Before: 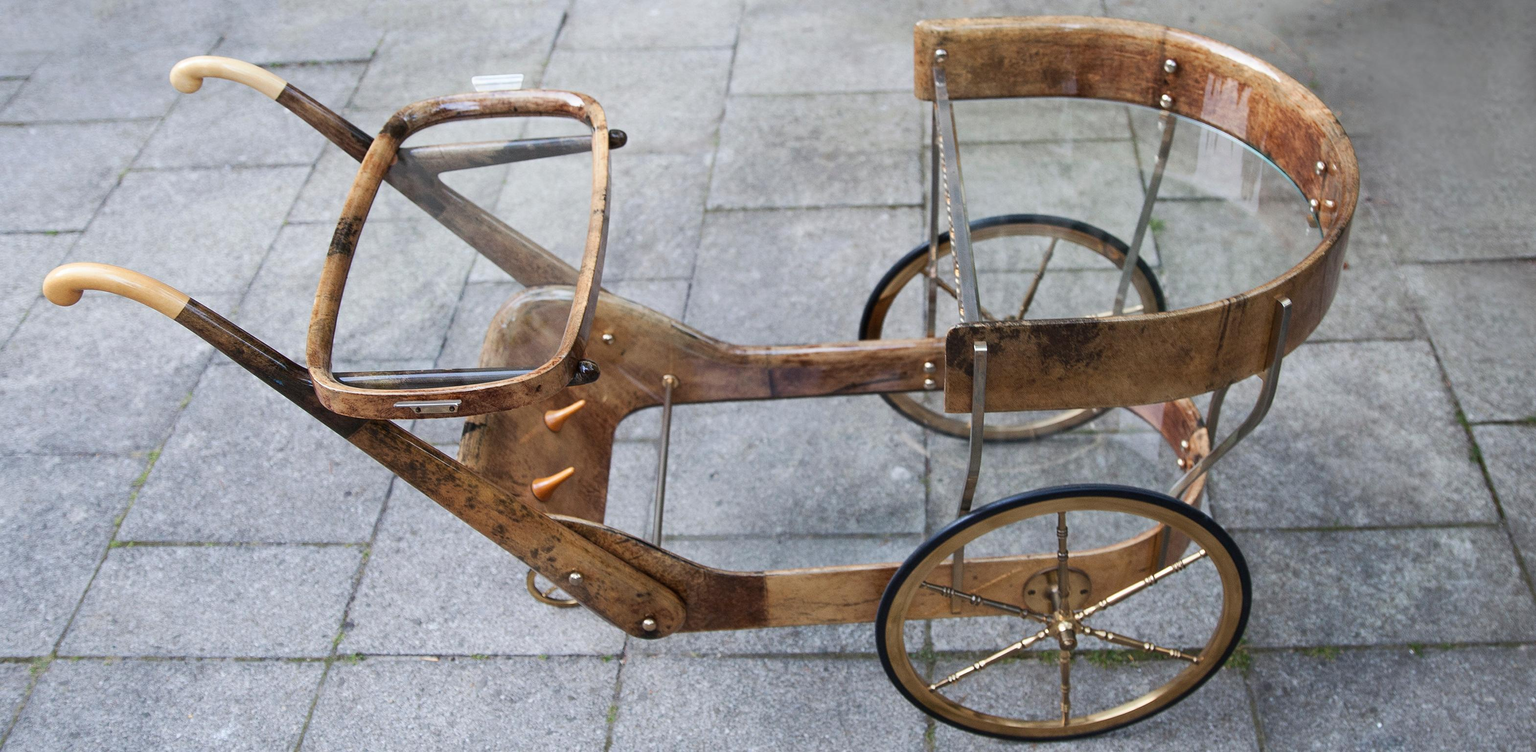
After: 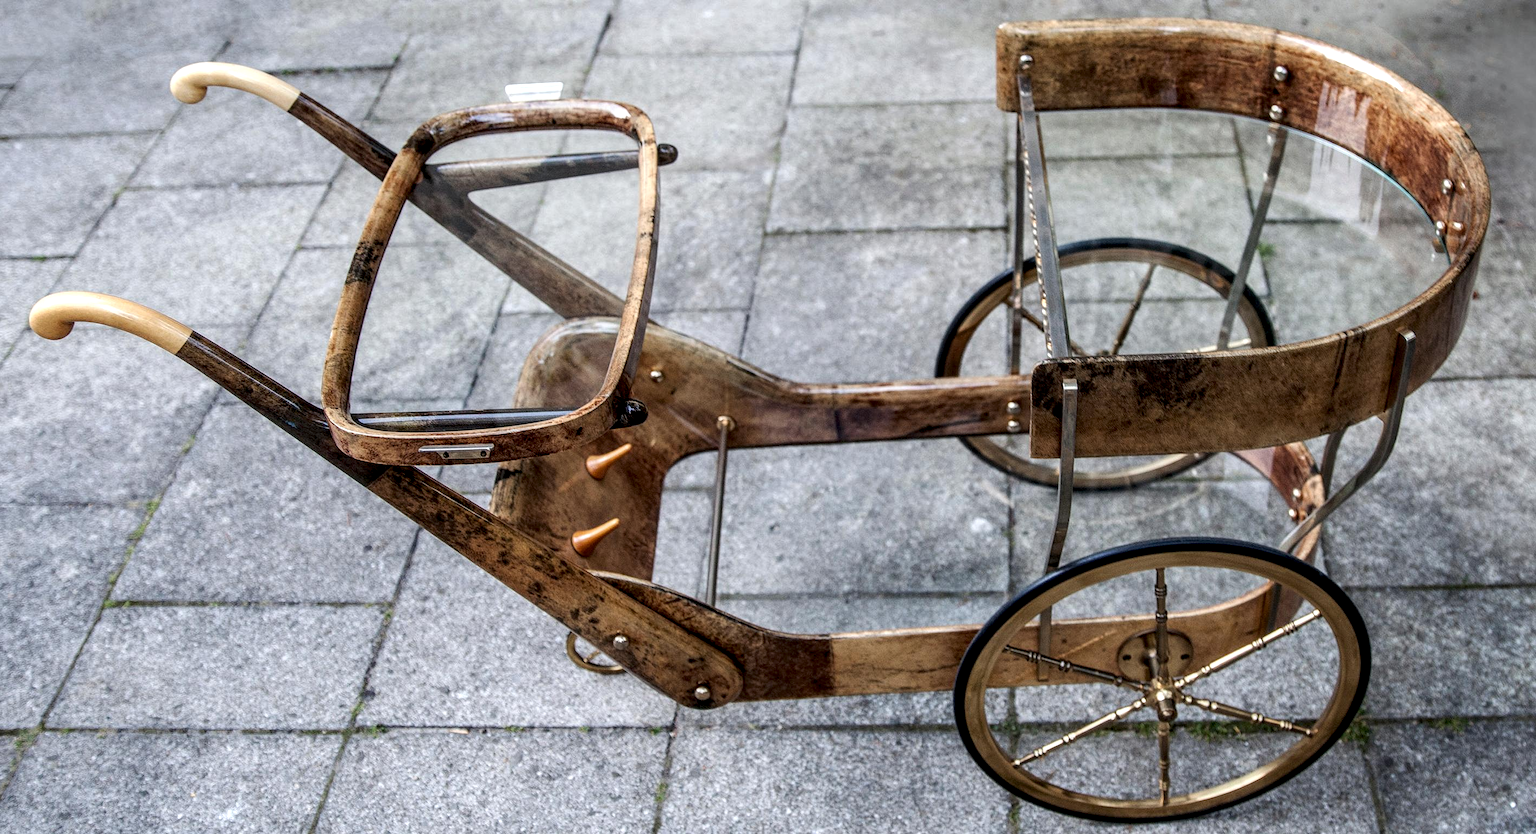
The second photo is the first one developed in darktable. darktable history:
crop and rotate: left 1.088%, right 8.807%
local contrast: highlights 0%, shadows 0%, detail 182%
